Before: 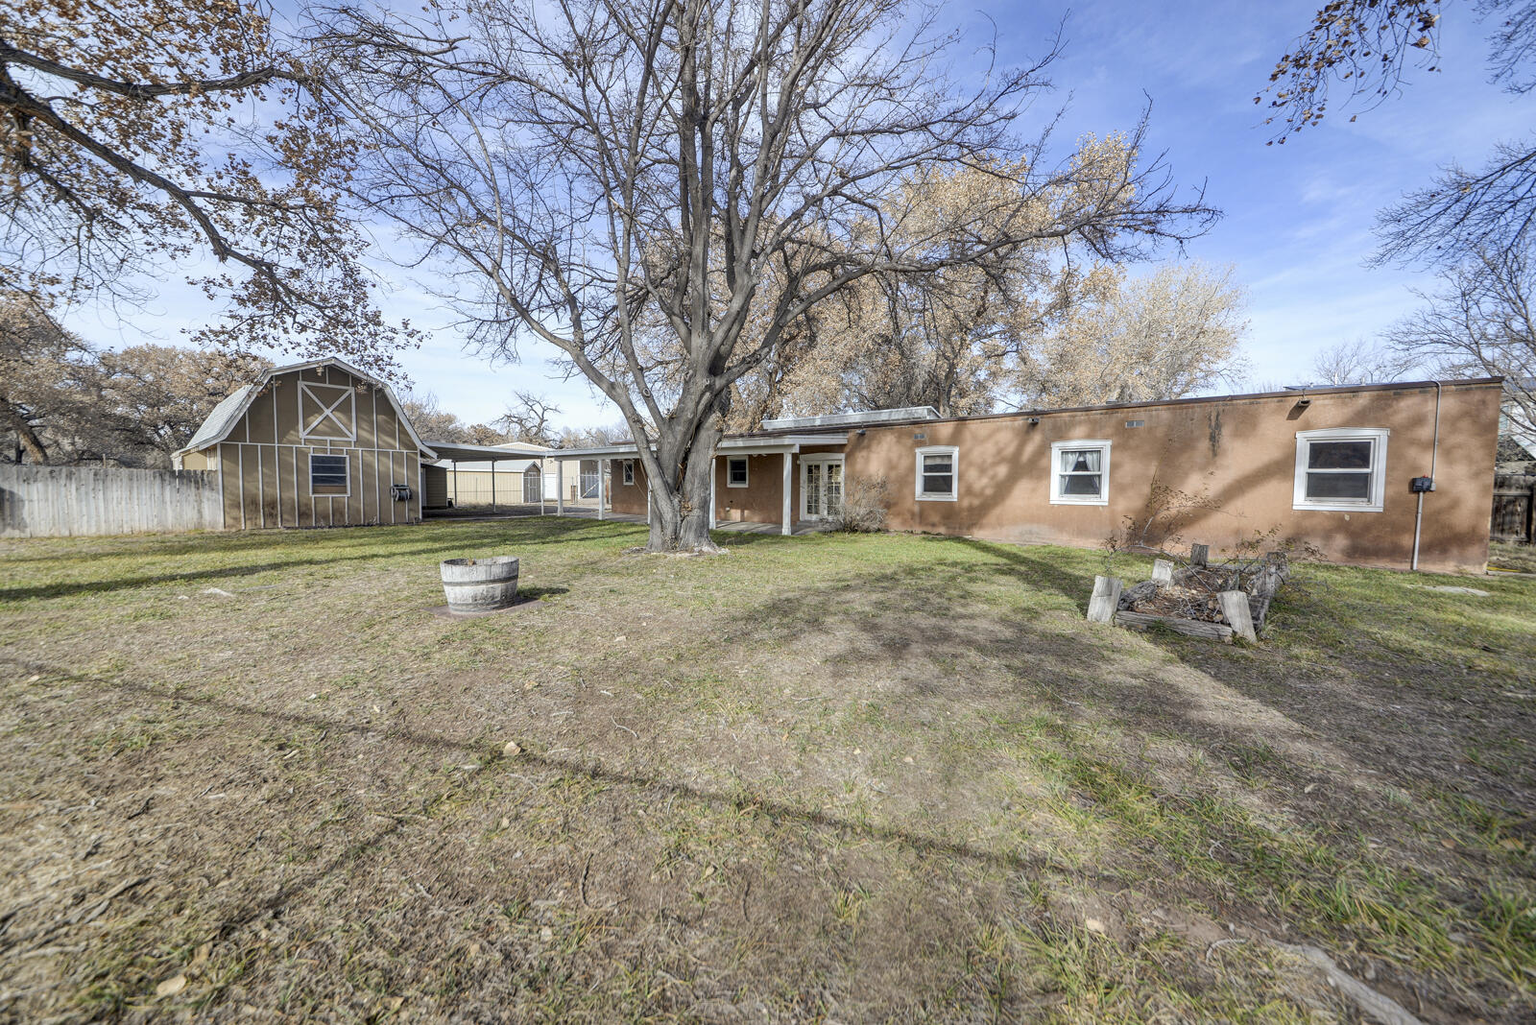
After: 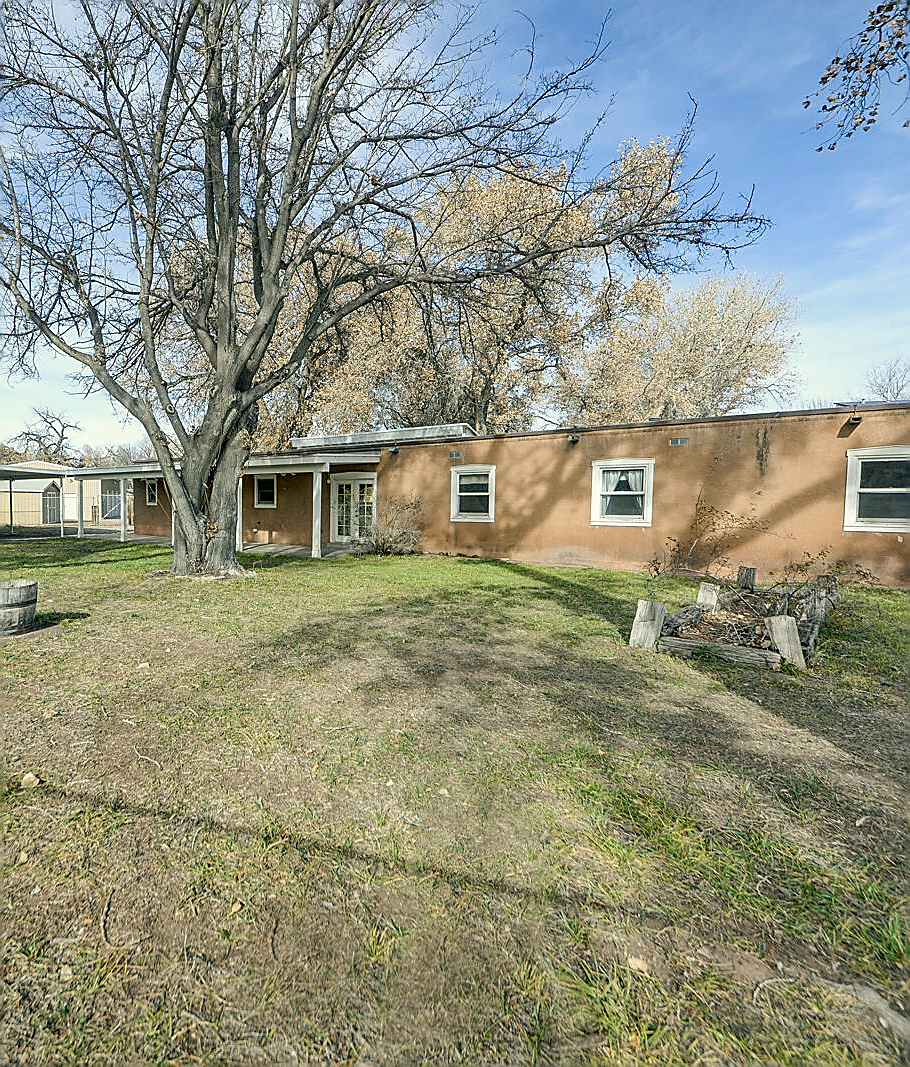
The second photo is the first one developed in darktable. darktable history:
color correction: highlights a* -0.373, highlights b* 9.45, shadows a* -9.53, shadows b* 0.932
sharpen: radius 1.398, amount 1.264, threshold 0.739
crop: left 31.457%, top 0.016%, right 11.641%
